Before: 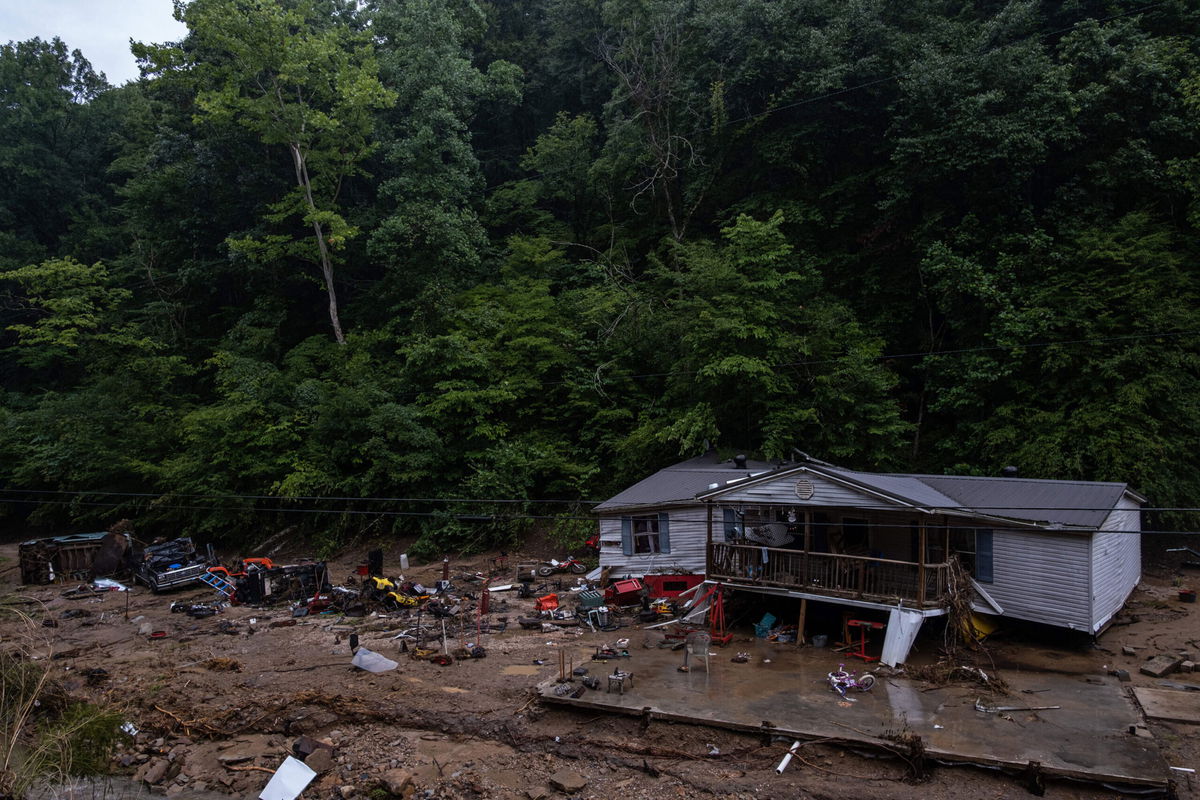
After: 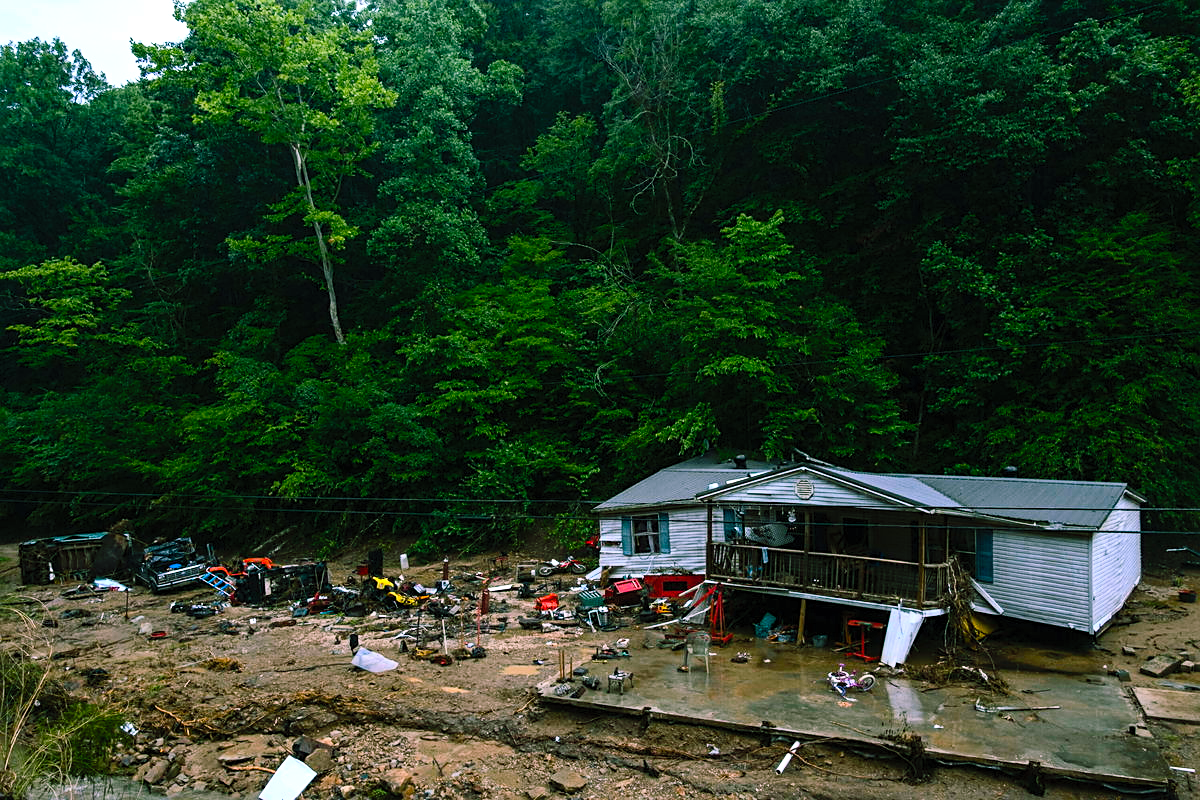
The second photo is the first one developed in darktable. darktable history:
tone equalizer: -8 EV -0.778 EV, -7 EV -0.737 EV, -6 EV -0.605 EV, -5 EV -0.391 EV, -3 EV 0.376 EV, -2 EV 0.6 EV, -1 EV 0.684 EV, +0 EV 0.73 EV
color balance rgb: shadows lift › chroma 11.979%, shadows lift › hue 132.51°, perceptual saturation grading › global saturation 15.835%, perceptual saturation grading › highlights -19.115%, perceptual saturation grading › shadows 20.126%, global vibrance 18.348%
contrast brightness saturation: contrast 0.237, brightness 0.253, saturation 0.386
sharpen: amount 0.209
